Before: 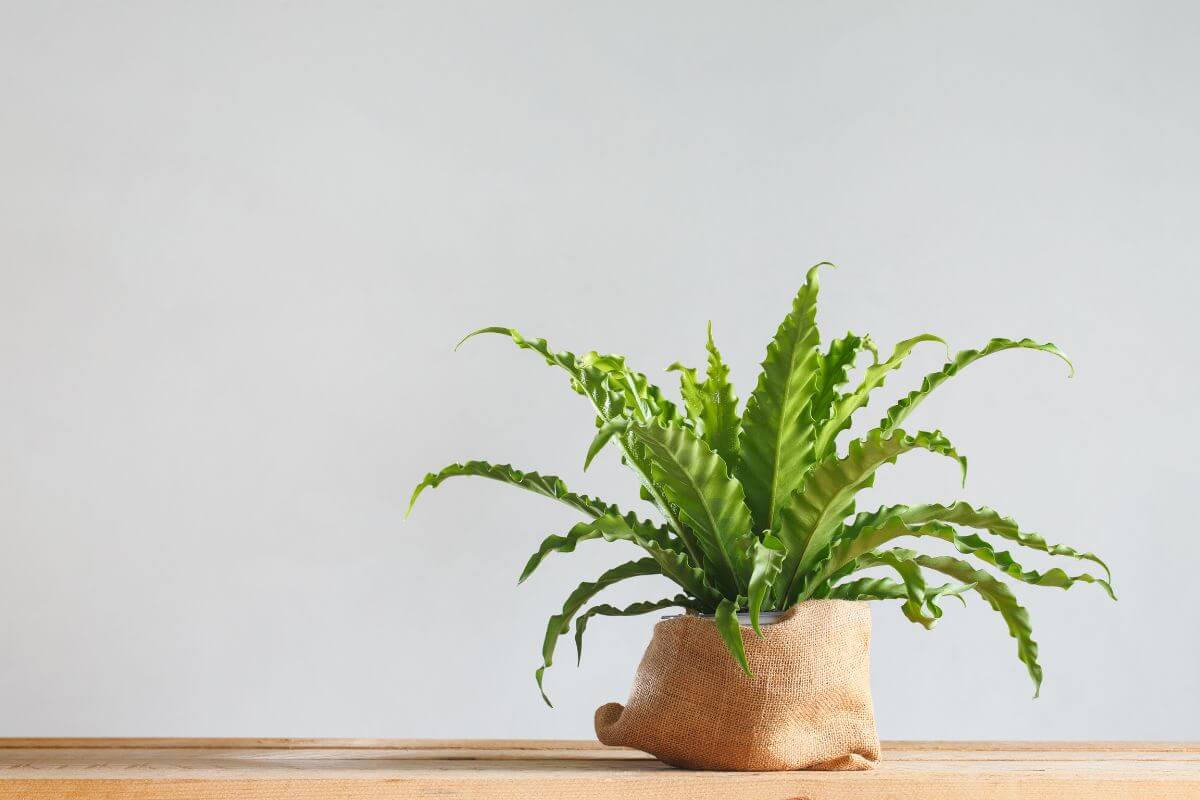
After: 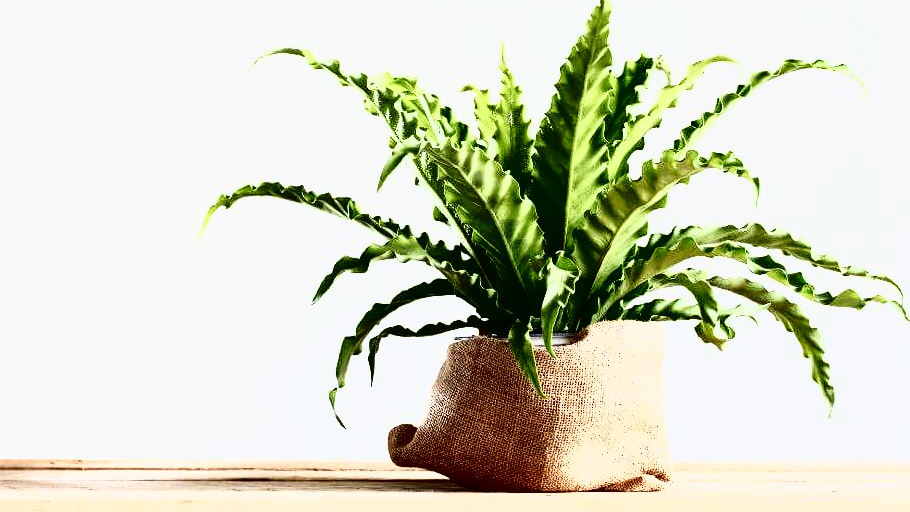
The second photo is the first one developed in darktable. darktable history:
filmic rgb: black relative exposure -7.65 EV, white relative exposure 4.56 EV, hardness 3.61
exposure: exposure 0.653 EV, compensate highlight preservation false
crop and rotate: left 17.266%, top 34.912%, right 6.821%, bottom 1.034%
tone curve: curves: ch0 [(0, 0) (0.003, 0.005) (0.011, 0.005) (0.025, 0.006) (0.044, 0.008) (0.069, 0.01) (0.1, 0.012) (0.136, 0.015) (0.177, 0.019) (0.224, 0.017) (0.277, 0.015) (0.335, 0.018) (0.399, 0.043) (0.468, 0.118) (0.543, 0.349) (0.623, 0.591) (0.709, 0.88) (0.801, 0.983) (0.898, 0.973) (1, 1)], color space Lab, independent channels, preserve colors none
